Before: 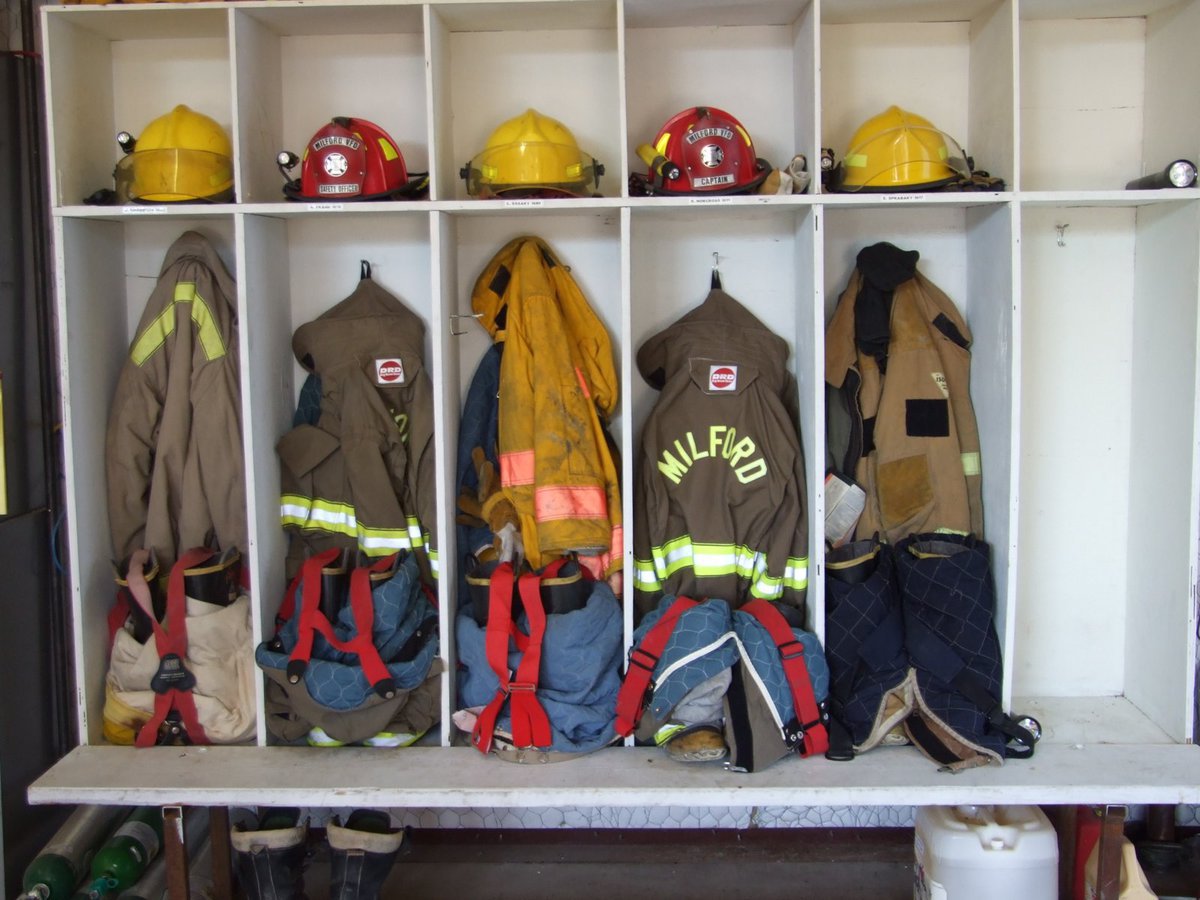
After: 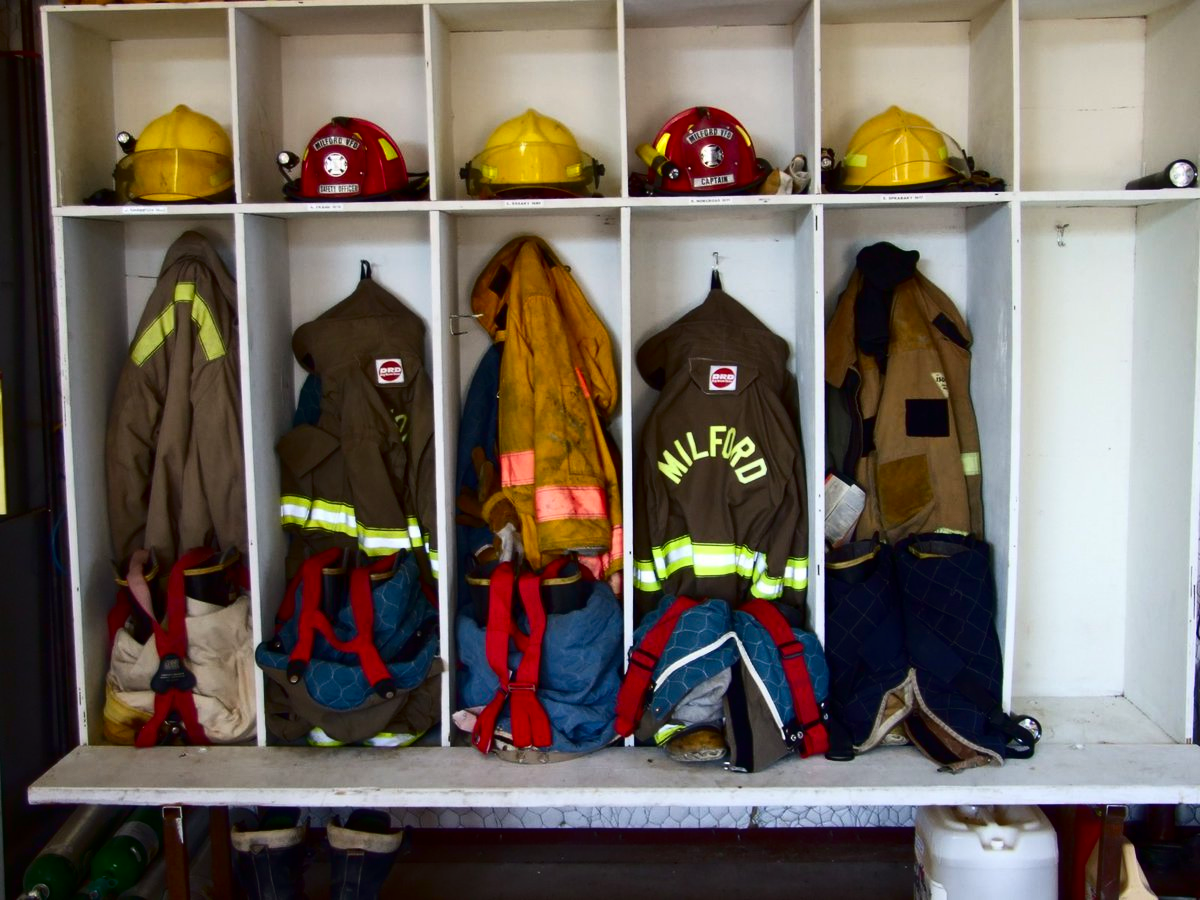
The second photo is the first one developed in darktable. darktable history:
contrast brightness saturation: contrast 0.218, brightness -0.185, saturation 0.236
